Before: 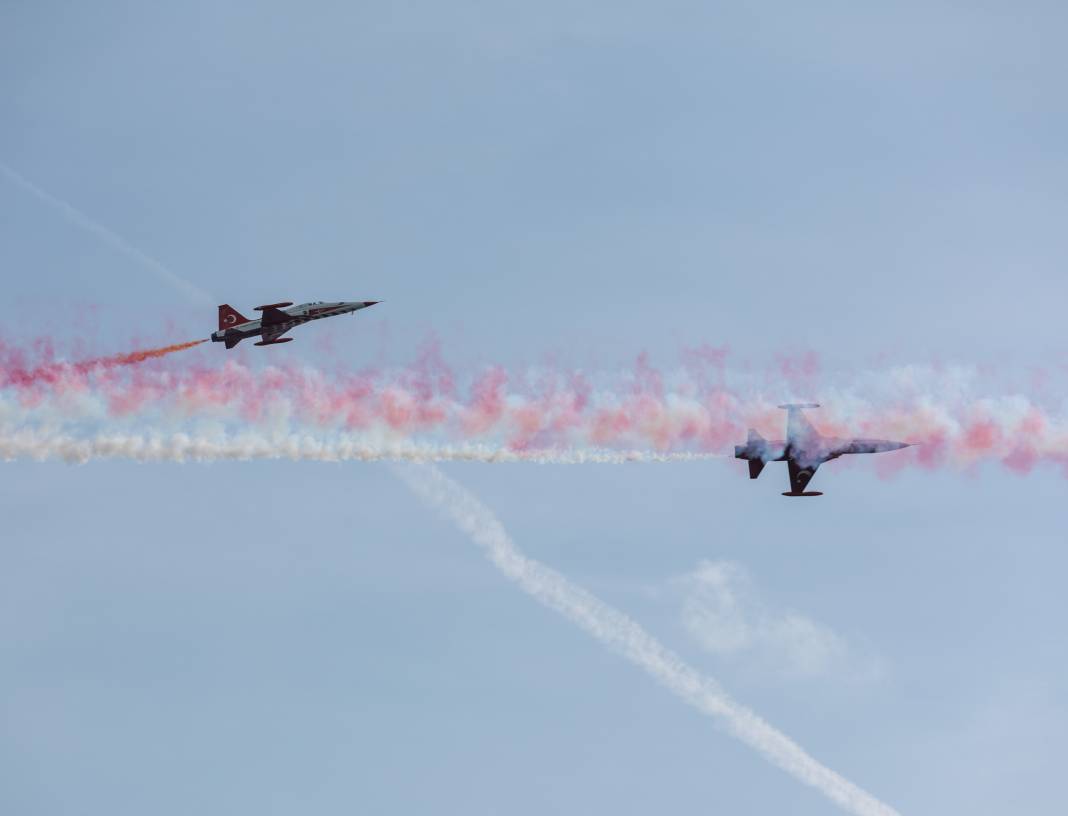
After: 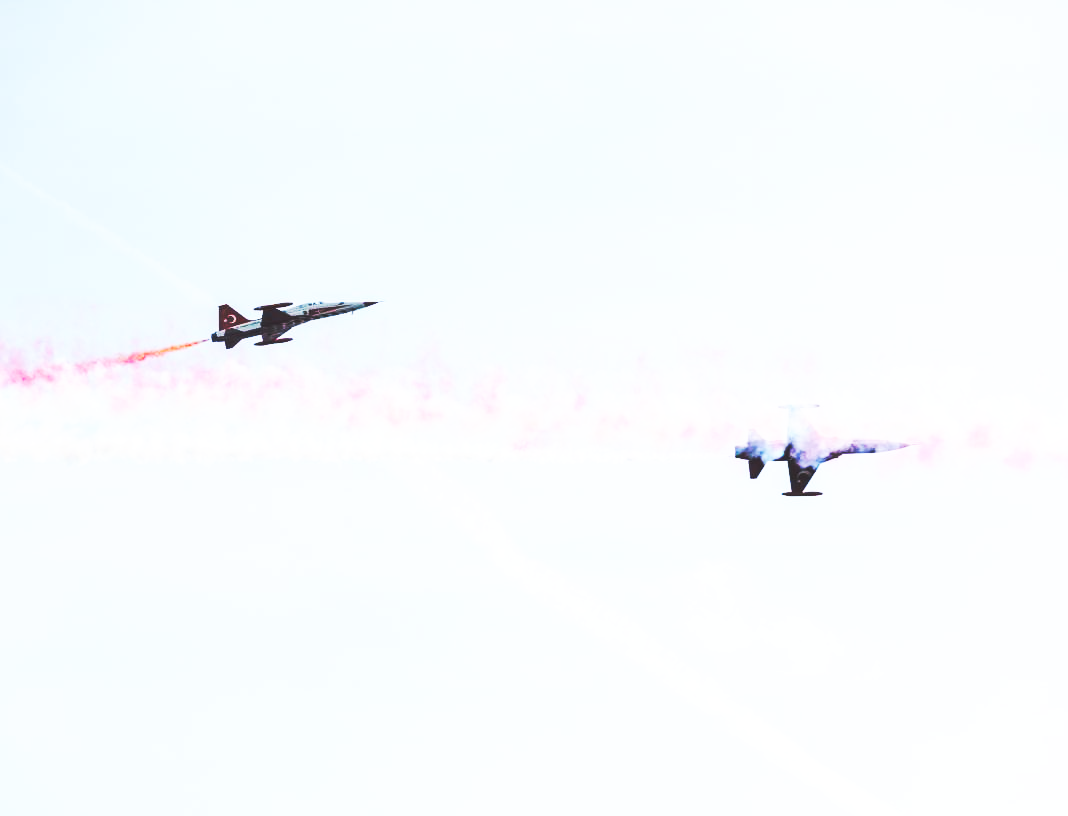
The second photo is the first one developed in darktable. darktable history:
exposure: black level correction 0.001, exposure 0.5 EV, compensate highlight preservation false
base curve: curves: ch0 [(0, 0.015) (0.085, 0.116) (0.134, 0.298) (0.19, 0.545) (0.296, 0.764) (0.599, 0.982) (1, 1)], preserve colors none
